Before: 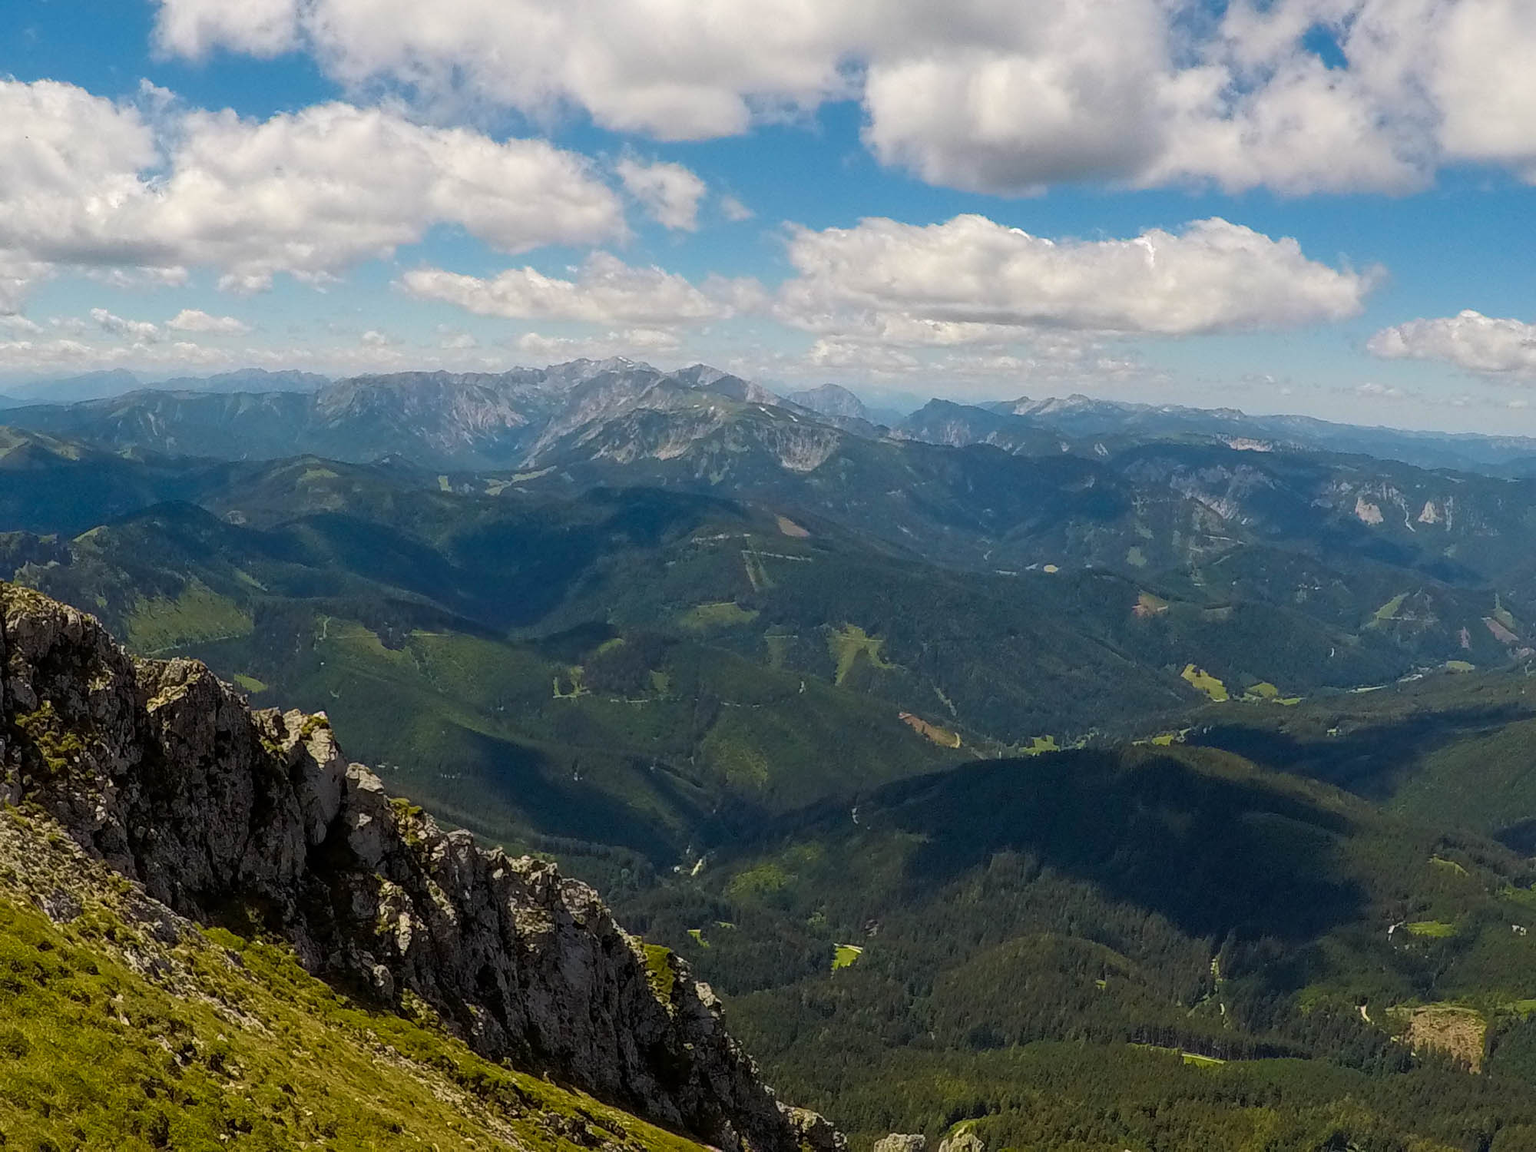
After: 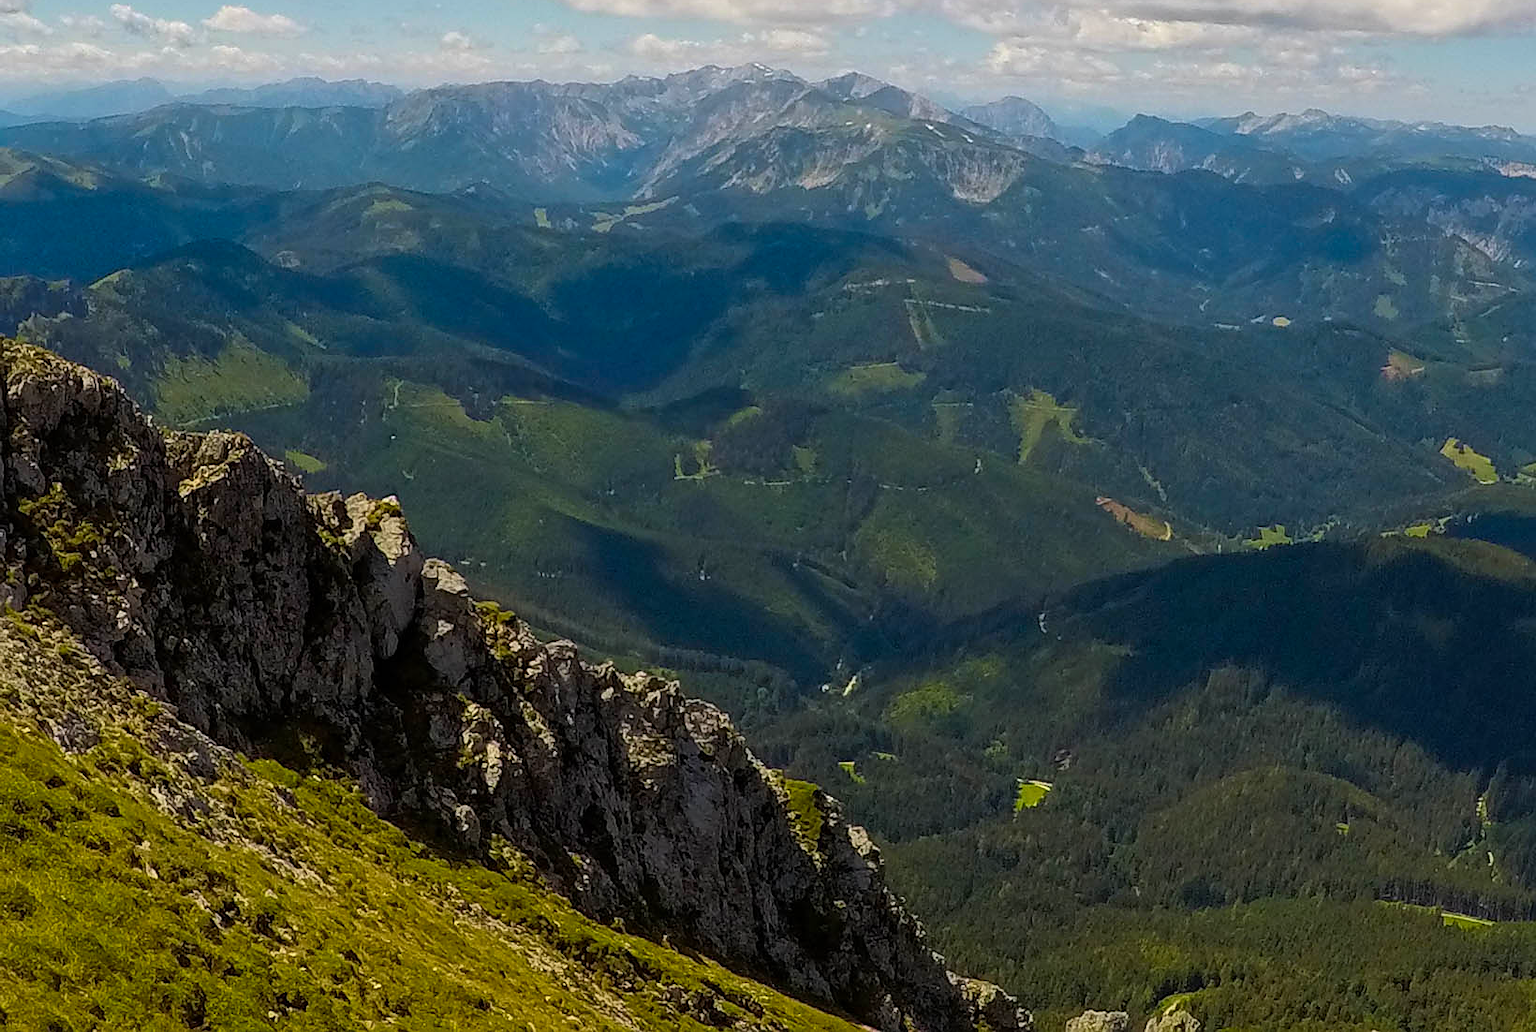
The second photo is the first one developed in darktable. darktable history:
sharpen: radius 1
rotate and perspective: automatic cropping off
crop: top 26.531%, right 17.959%
color contrast: green-magenta contrast 1.2, blue-yellow contrast 1.2
